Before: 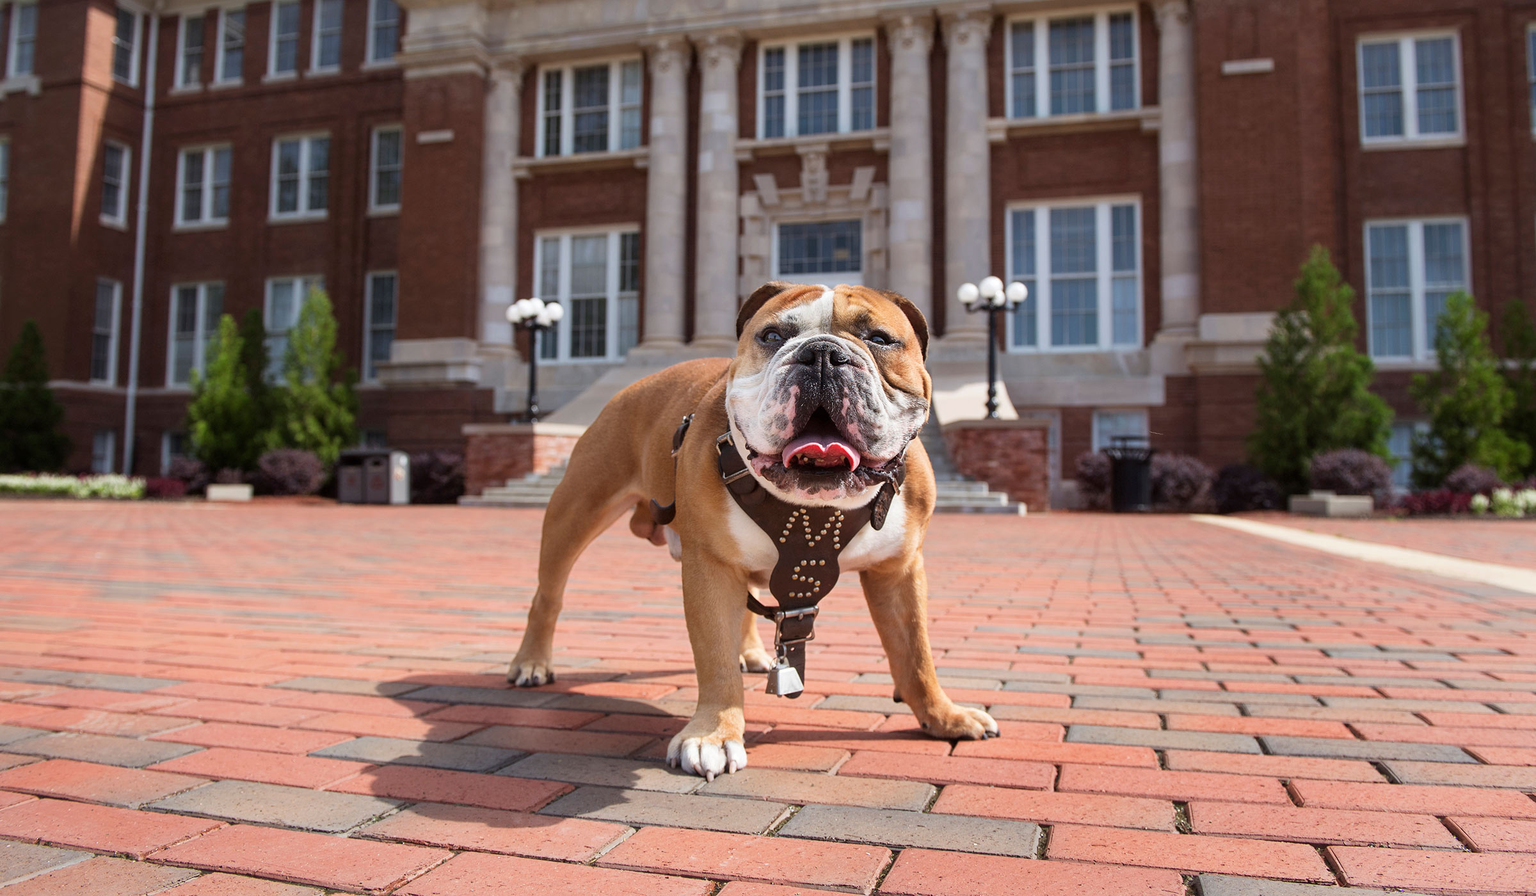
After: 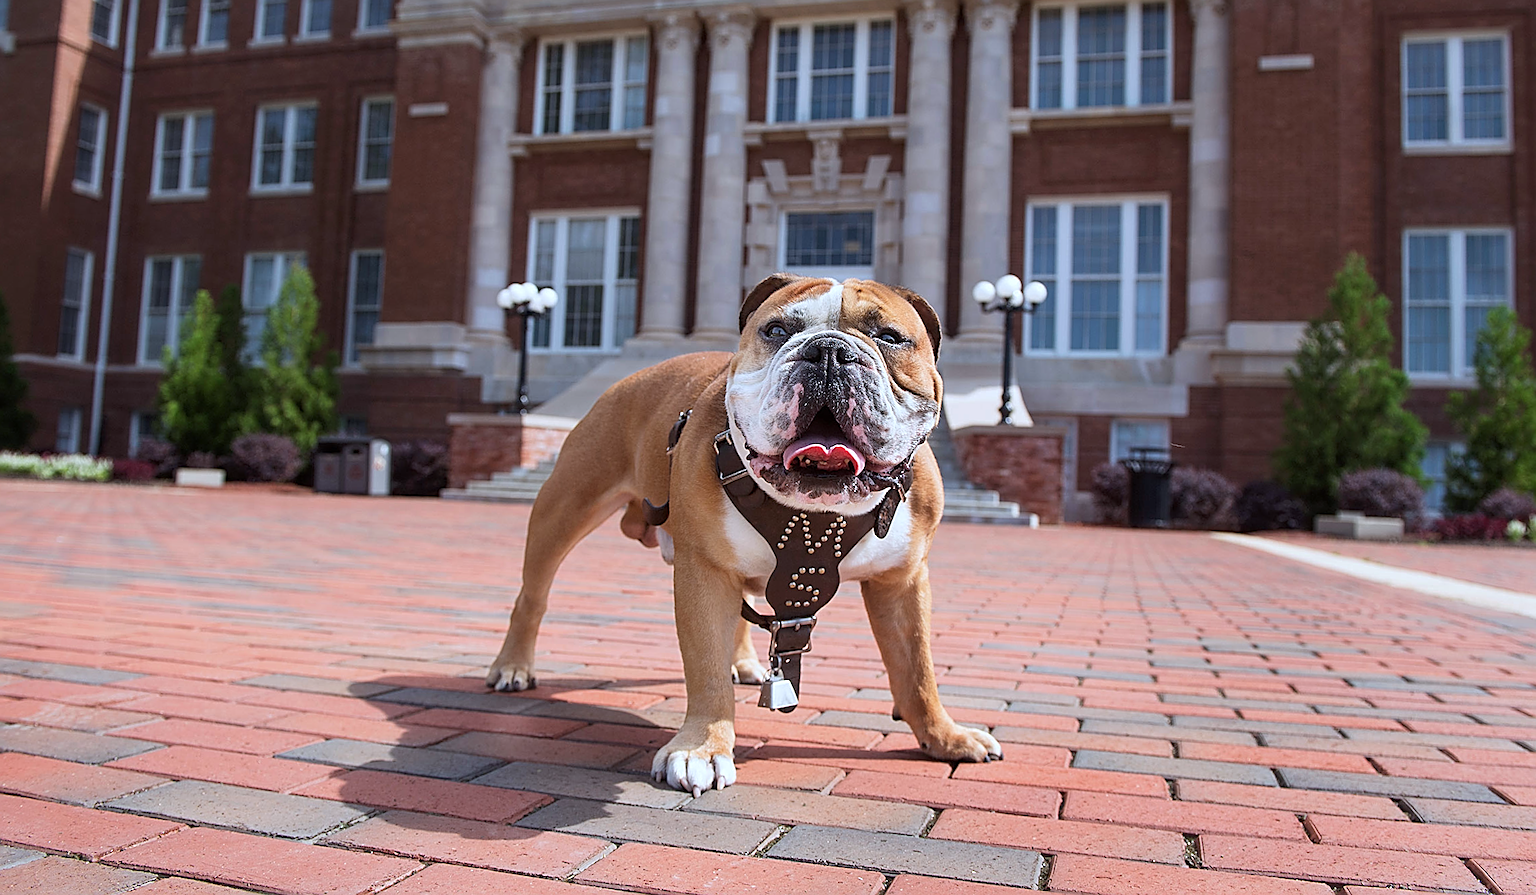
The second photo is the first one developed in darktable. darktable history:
color calibration: gray › normalize channels true, x 0.37, y 0.382, temperature 4305.51 K, gamut compression 0.009
tone equalizer: -7 EV 0.121 EV, edges refinement/feathering 500, mask exposure compensation -1.57 EV, preserve details no
crop and rotate: angle -1.79°
sharpen: amount 0.989
